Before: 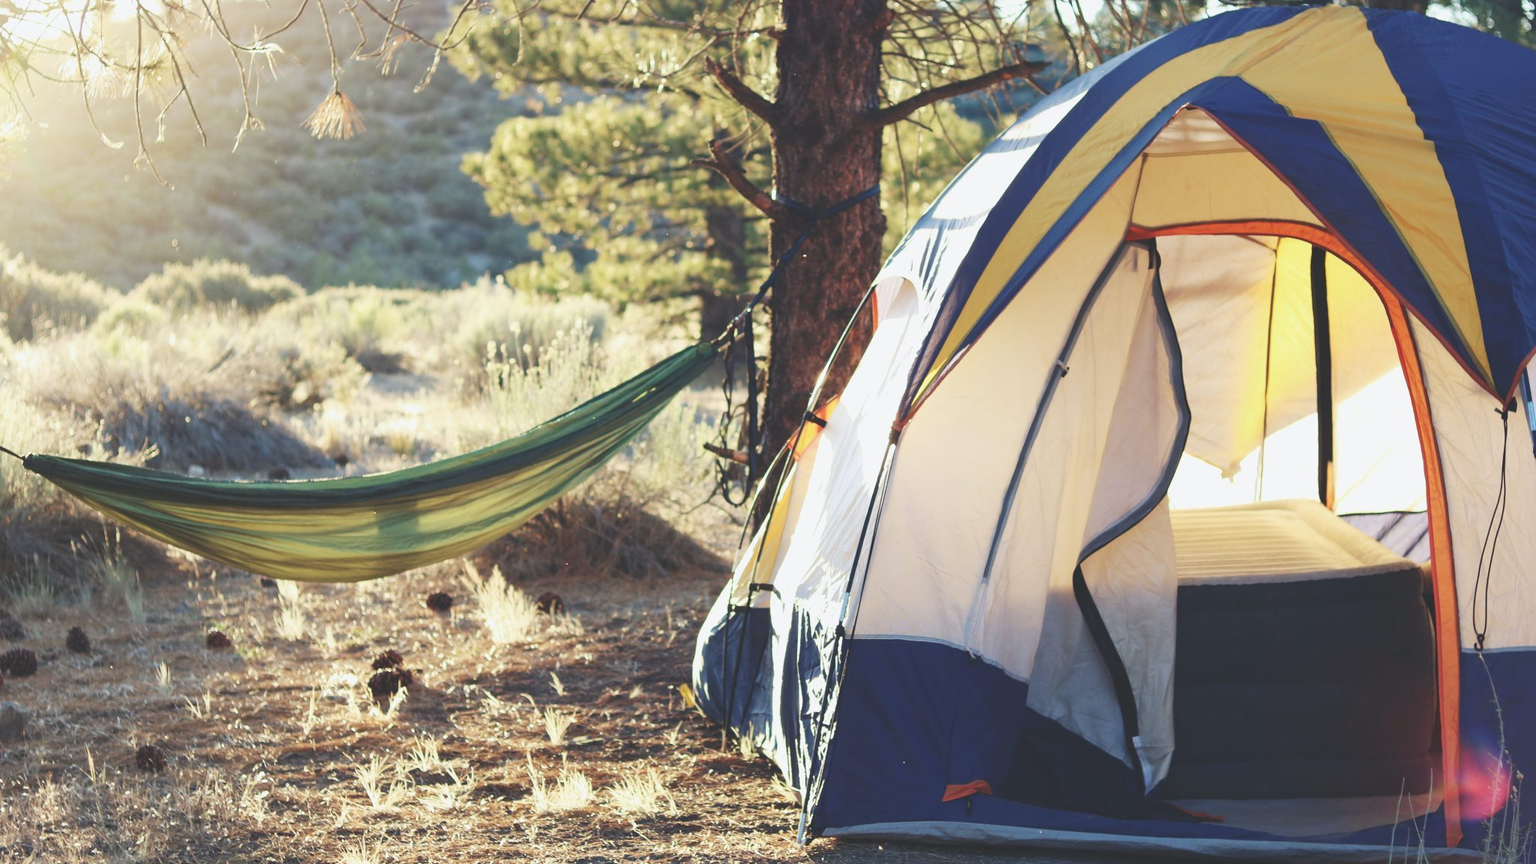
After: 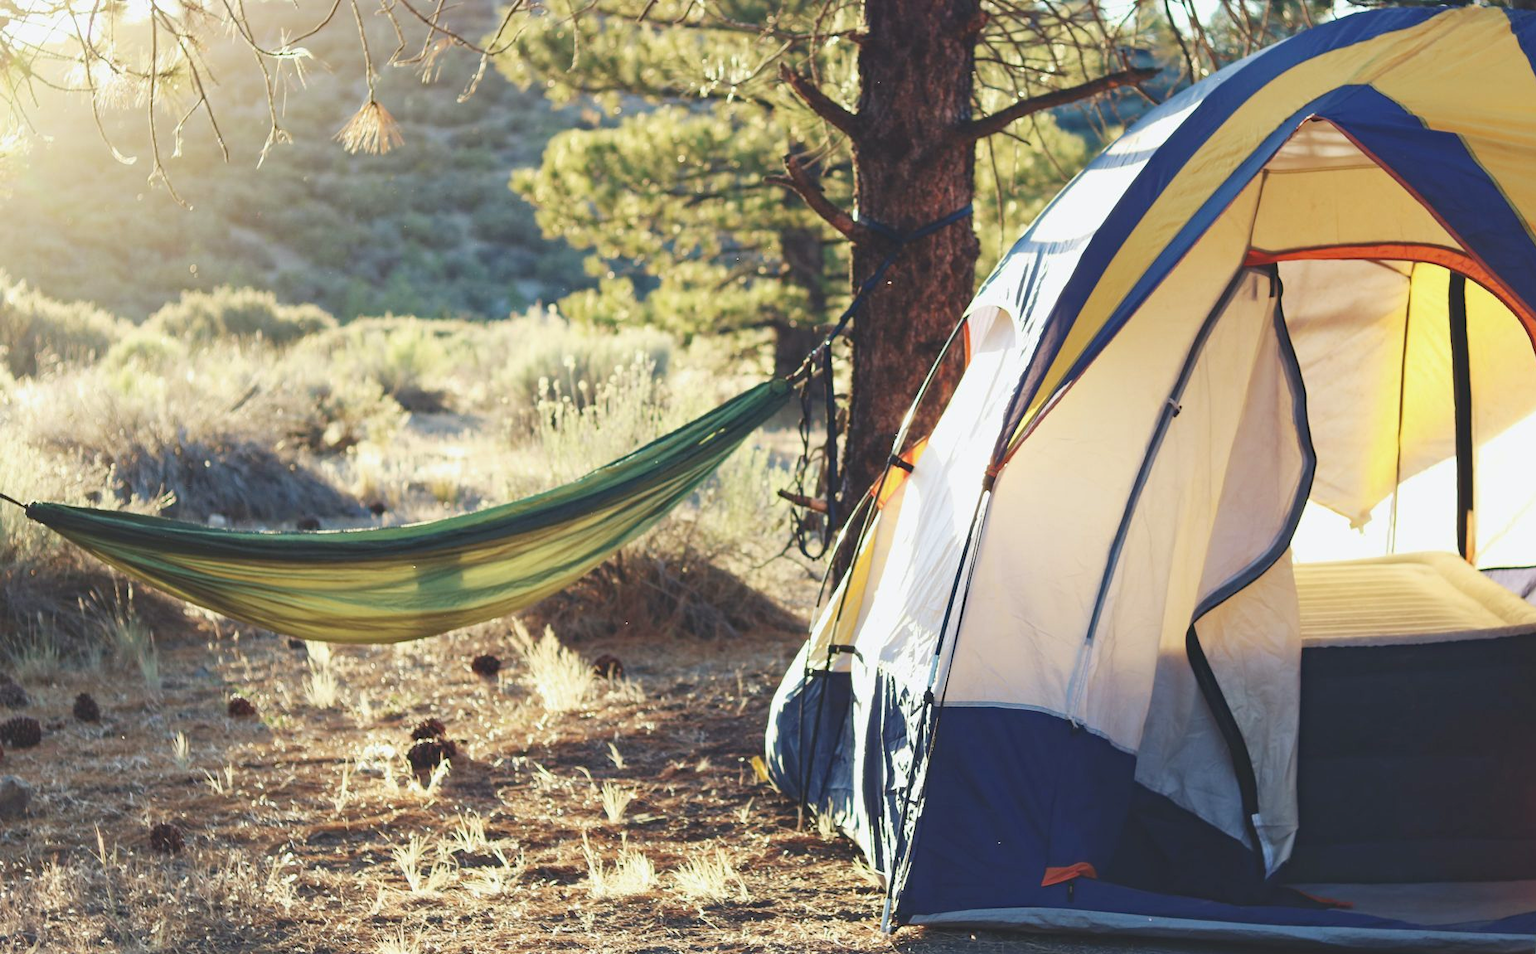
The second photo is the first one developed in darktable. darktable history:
haze removal: compatibility mode true, adaptive false
crop: right 9.486%, bottom 0.017%
